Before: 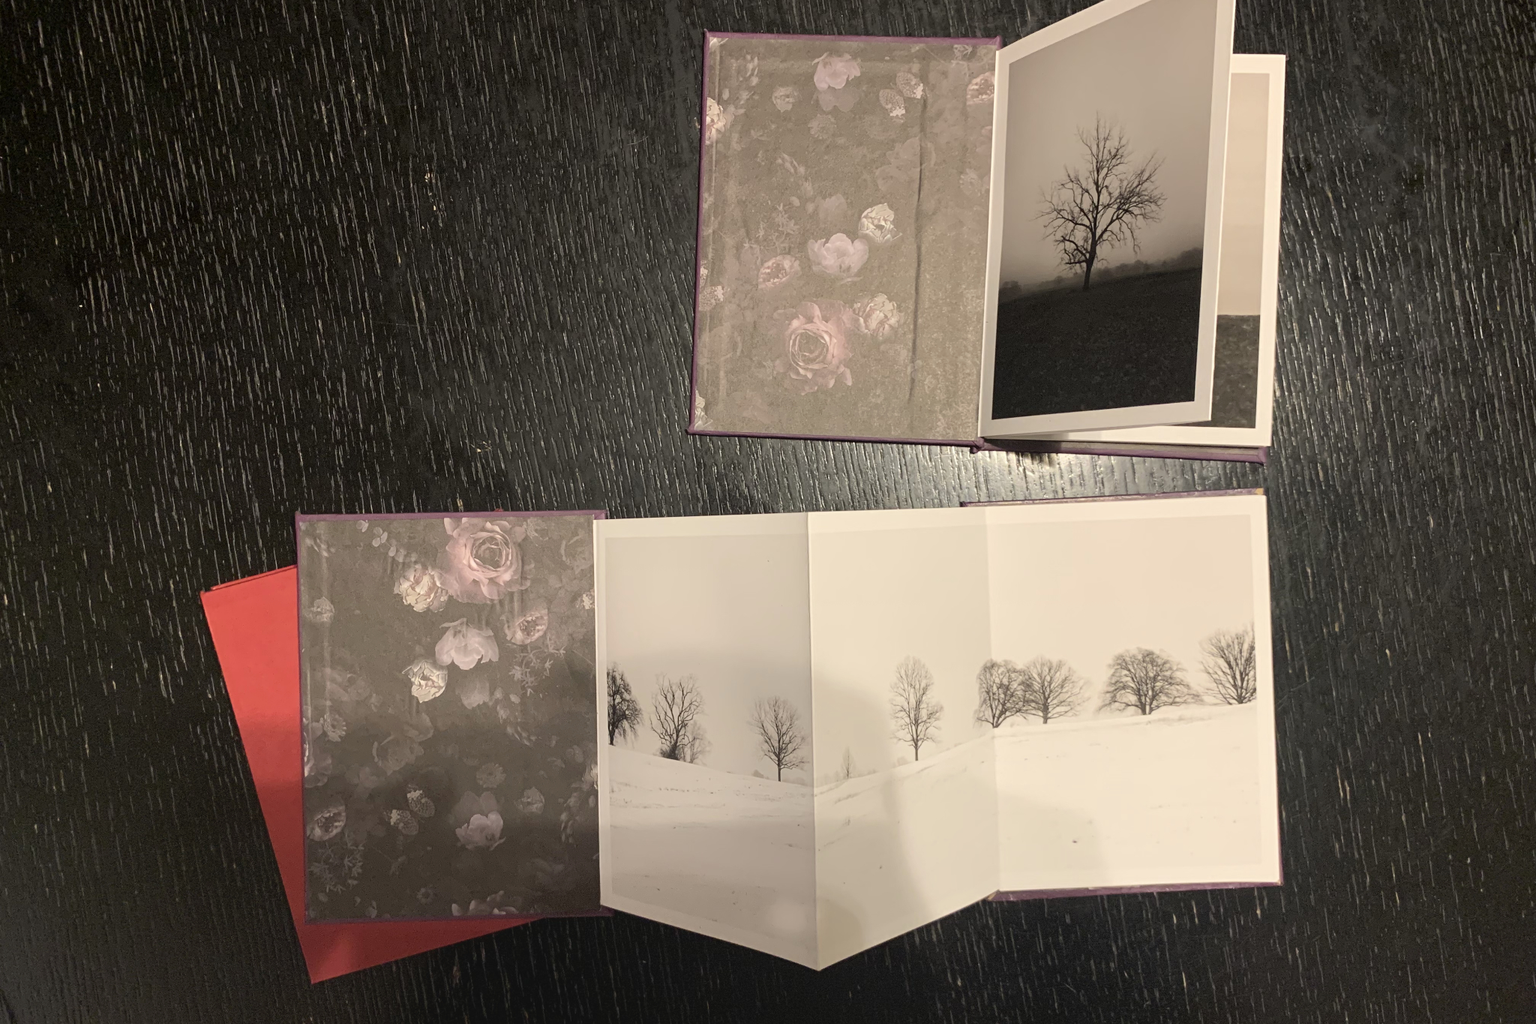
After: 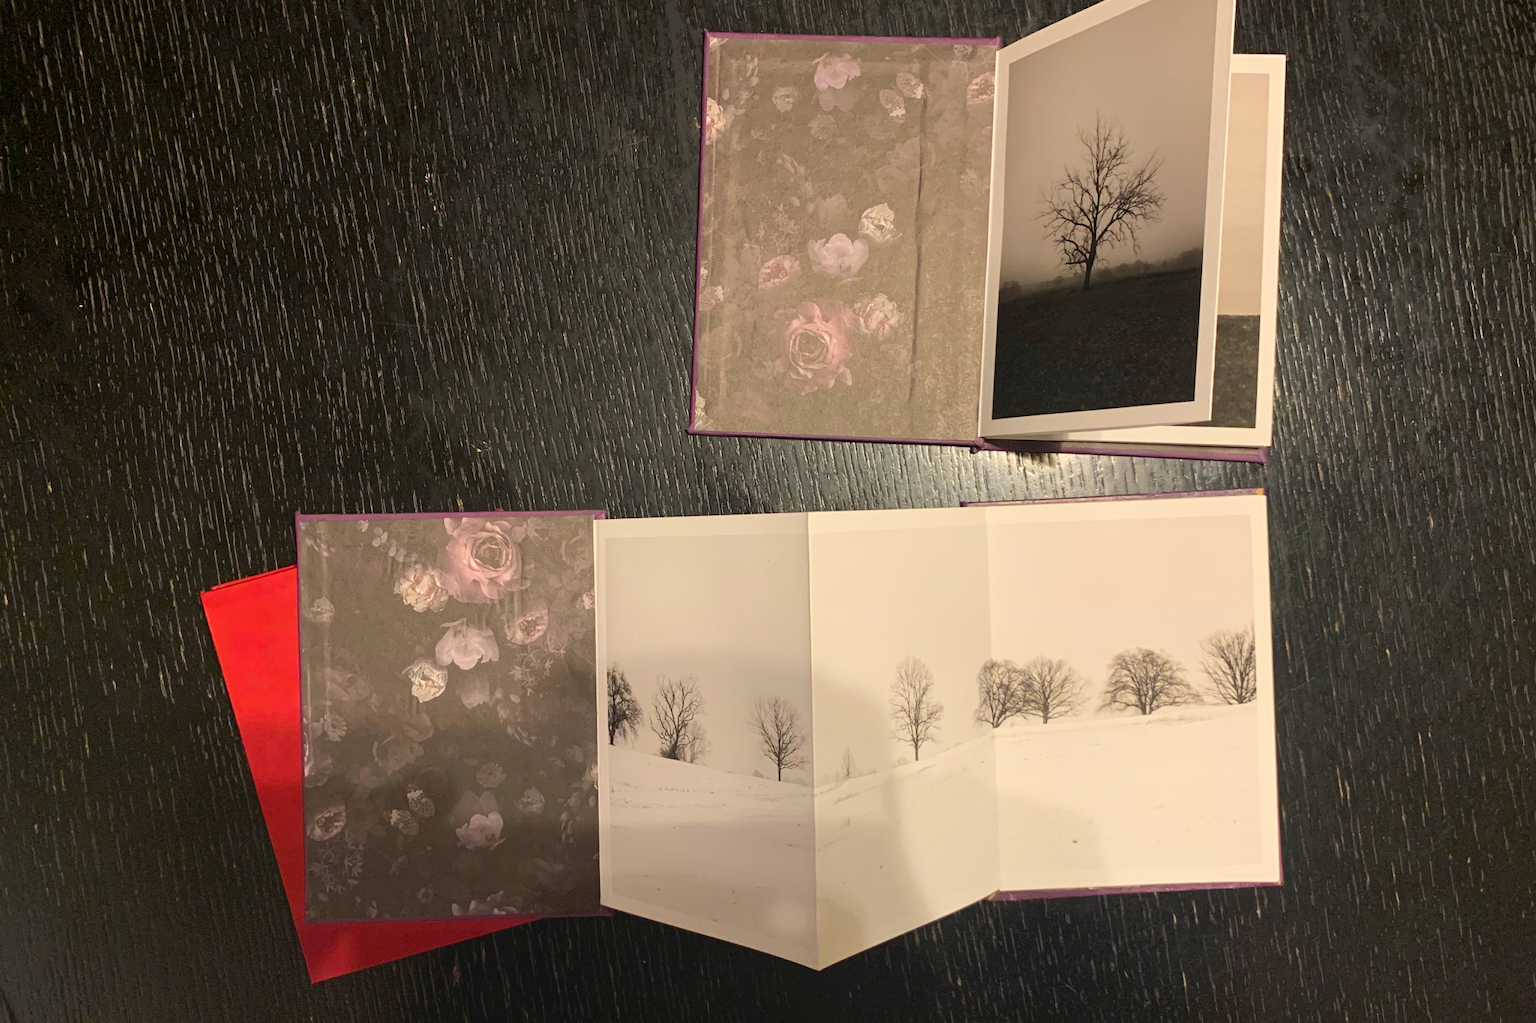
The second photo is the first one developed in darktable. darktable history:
color balance rgb: perceptual saturation grading › global saturation 25%, global vibrance 20%
tone equalizer: -7 EV 0.18 EV, -6 EV 0.12 EV, -5 EV 0.08 EV, -4 EV 0.04 EV, -2 EV -0.02 EV, -1 EV -0.04 EV, +0 EV -0.06 EV, luminance estimator HSV value / RGB max
